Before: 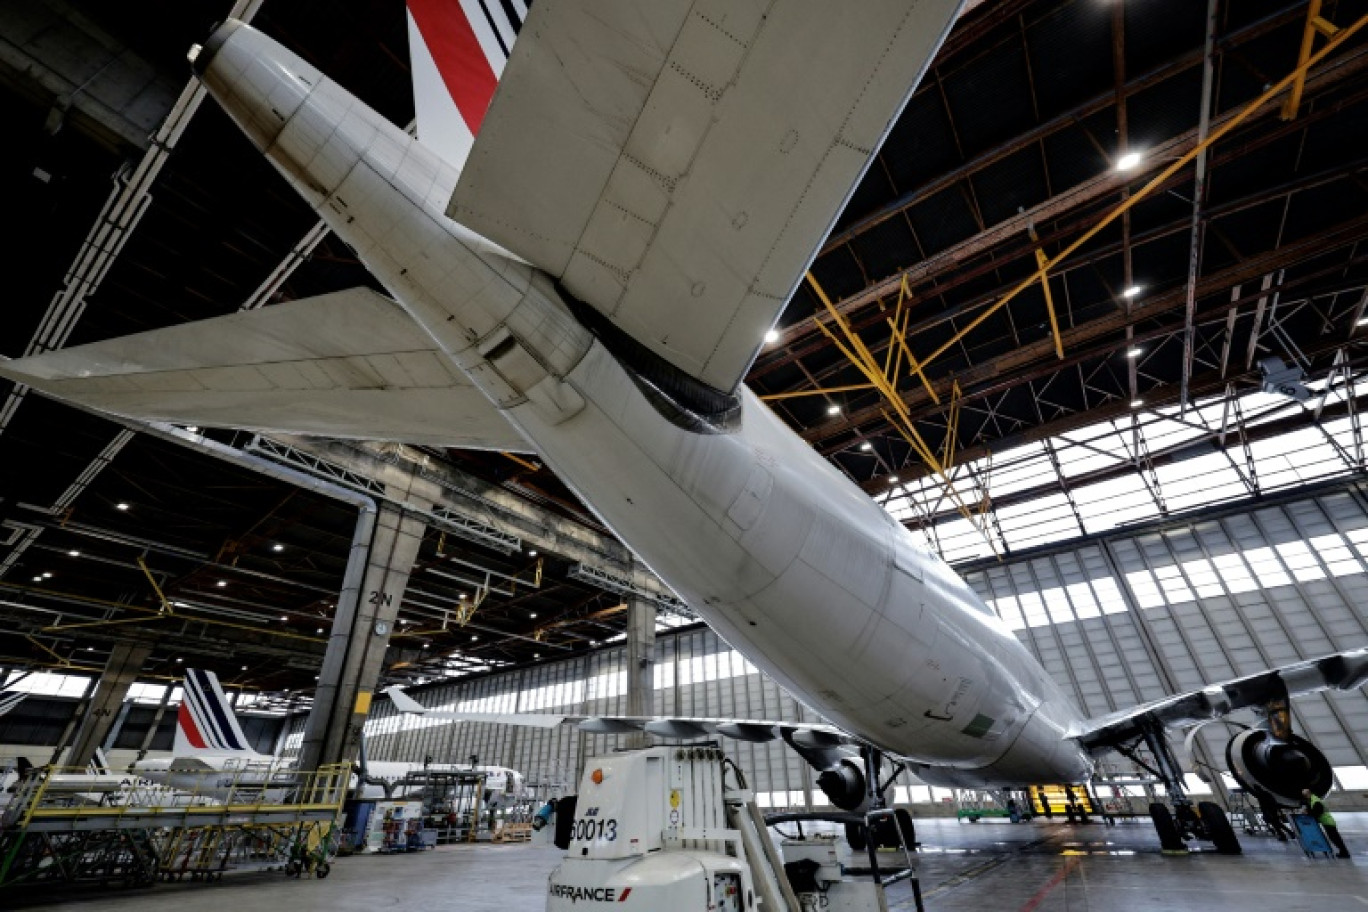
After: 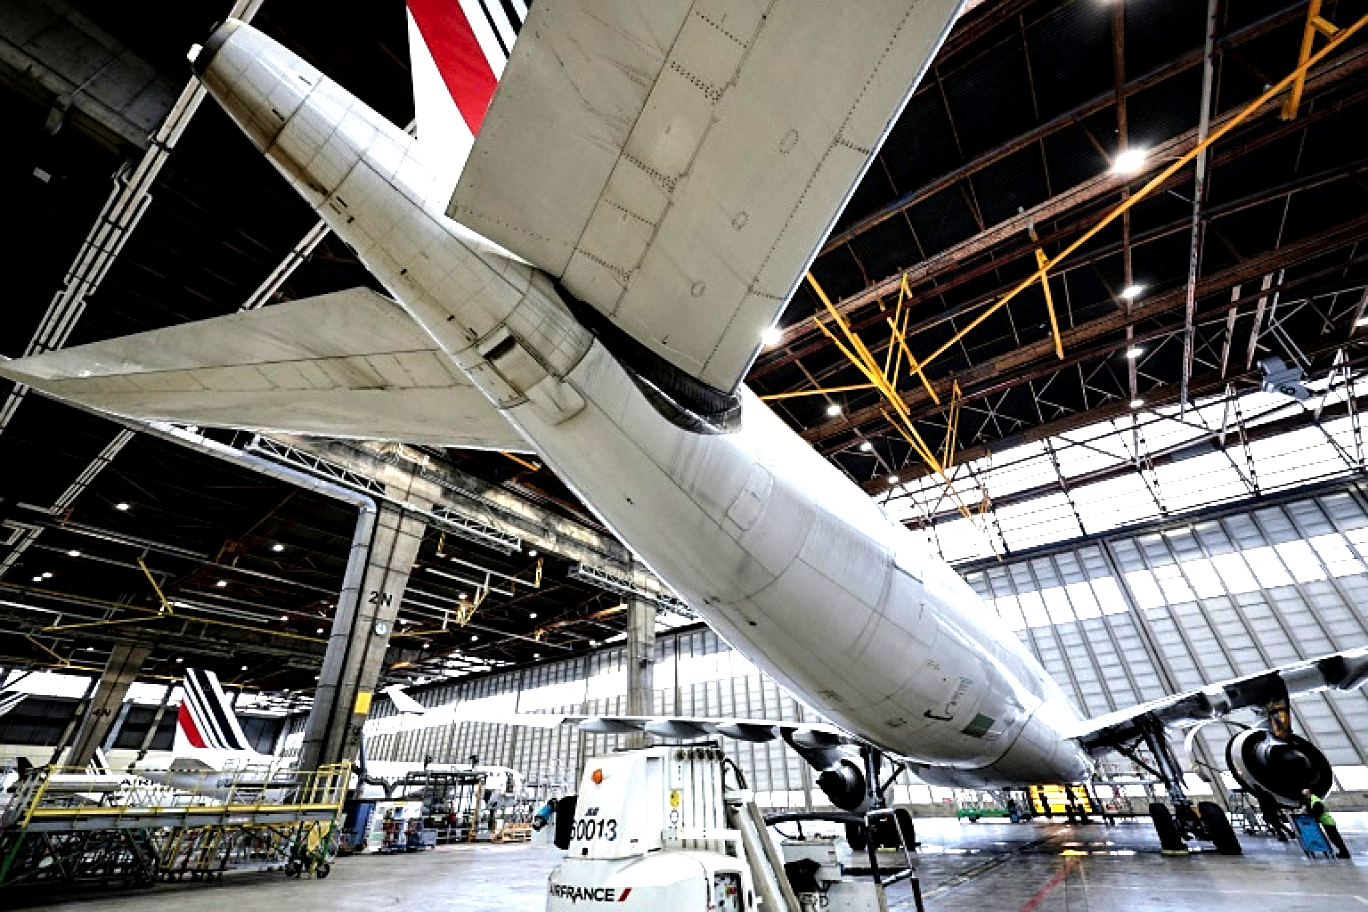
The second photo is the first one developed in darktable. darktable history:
local contrast: highlights 107%, shadows 98%, detail 131%, midtone range 0.2
levels: levels [0, 0.352, 0.703]
sharpen: on, module defaults
